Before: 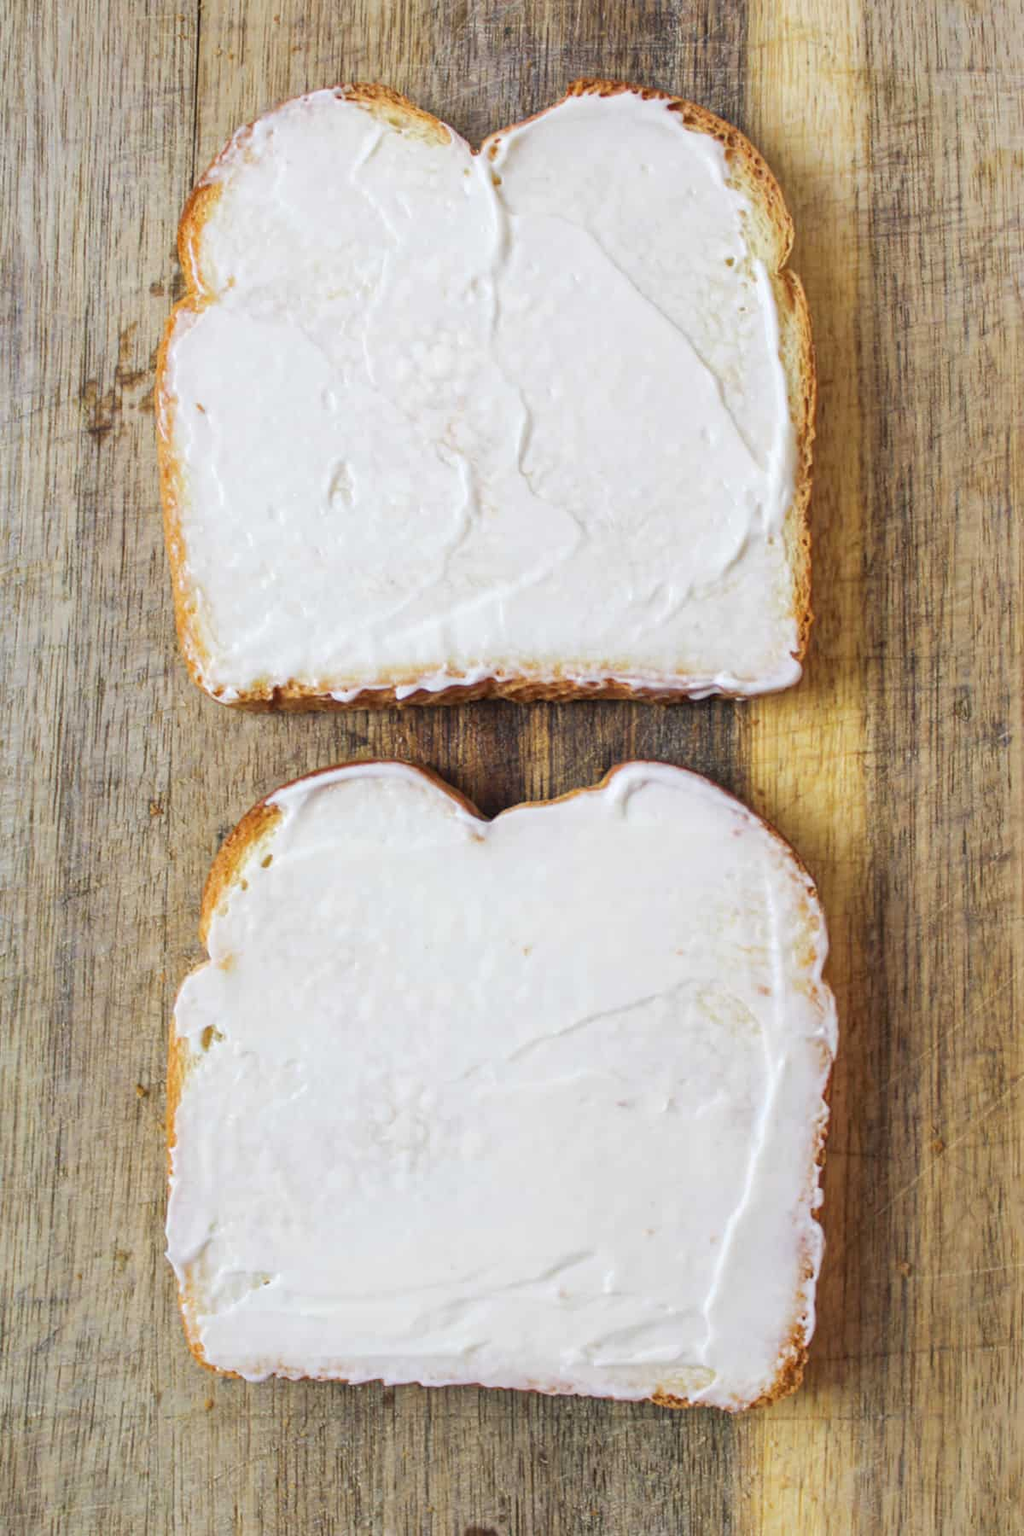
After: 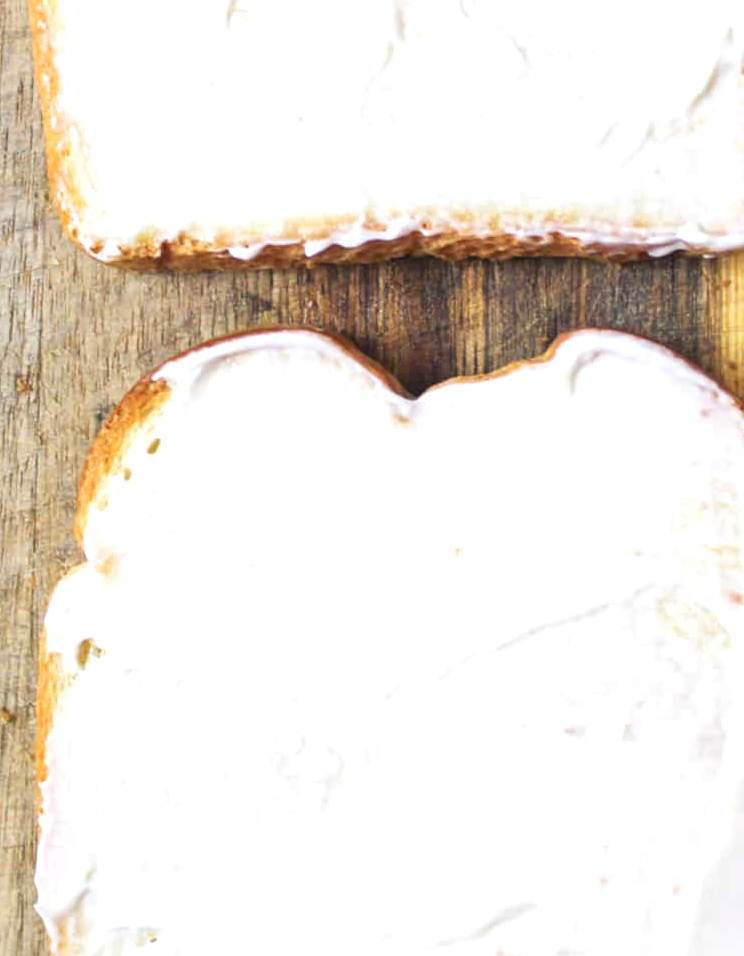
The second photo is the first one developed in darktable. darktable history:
exposure: black level correction -0.002, exposure 0.54 EV, compensate highlight preservation false
crop: left 13.312%, top 31.28%, right 24.627%, bottom 15.582%
